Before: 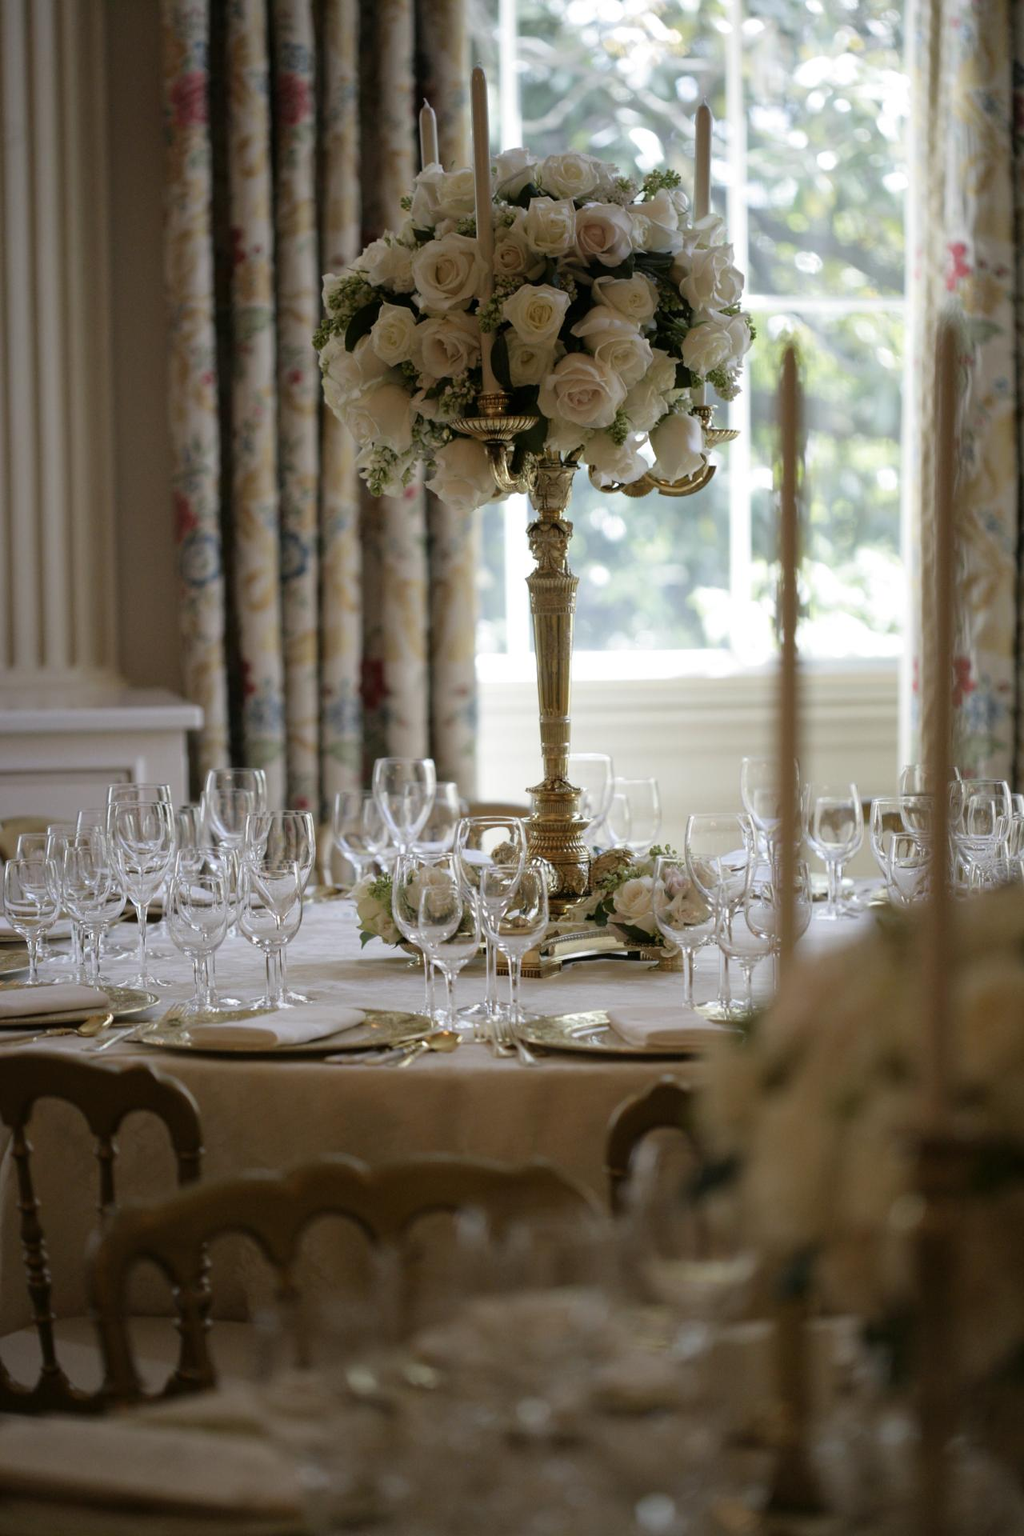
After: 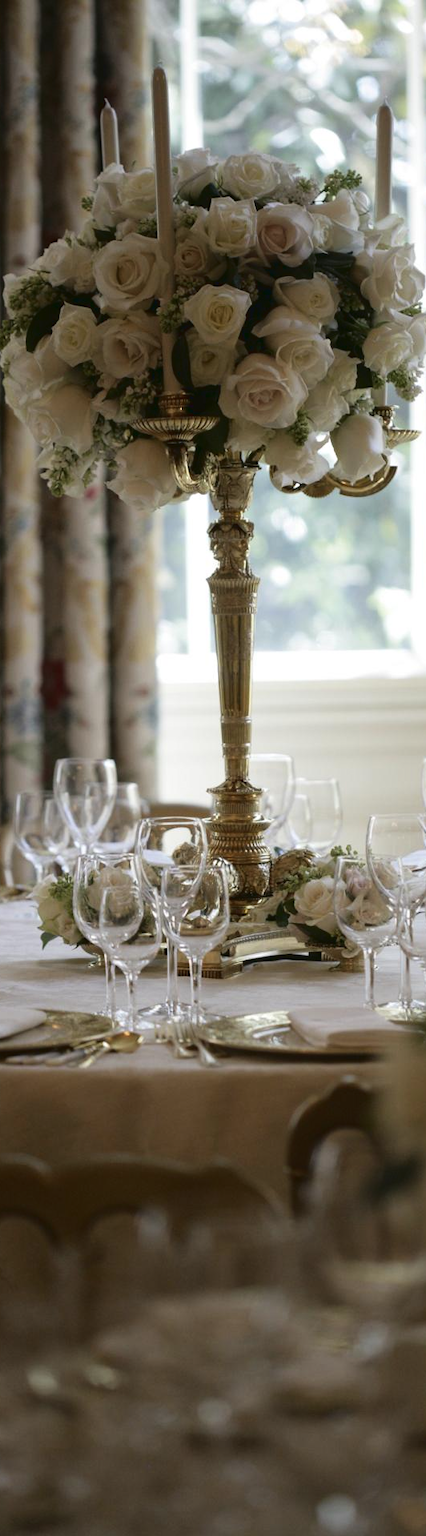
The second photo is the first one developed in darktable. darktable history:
tone equalizer: on, module defaults
tone curve: curves: ch0 [(0, 0.032) (0.181, 0.156) (0.751, 0.762) (1, 1)], color space Lab, linked channels, preserve colors none
crop: left 31.229%, right 27.105%
